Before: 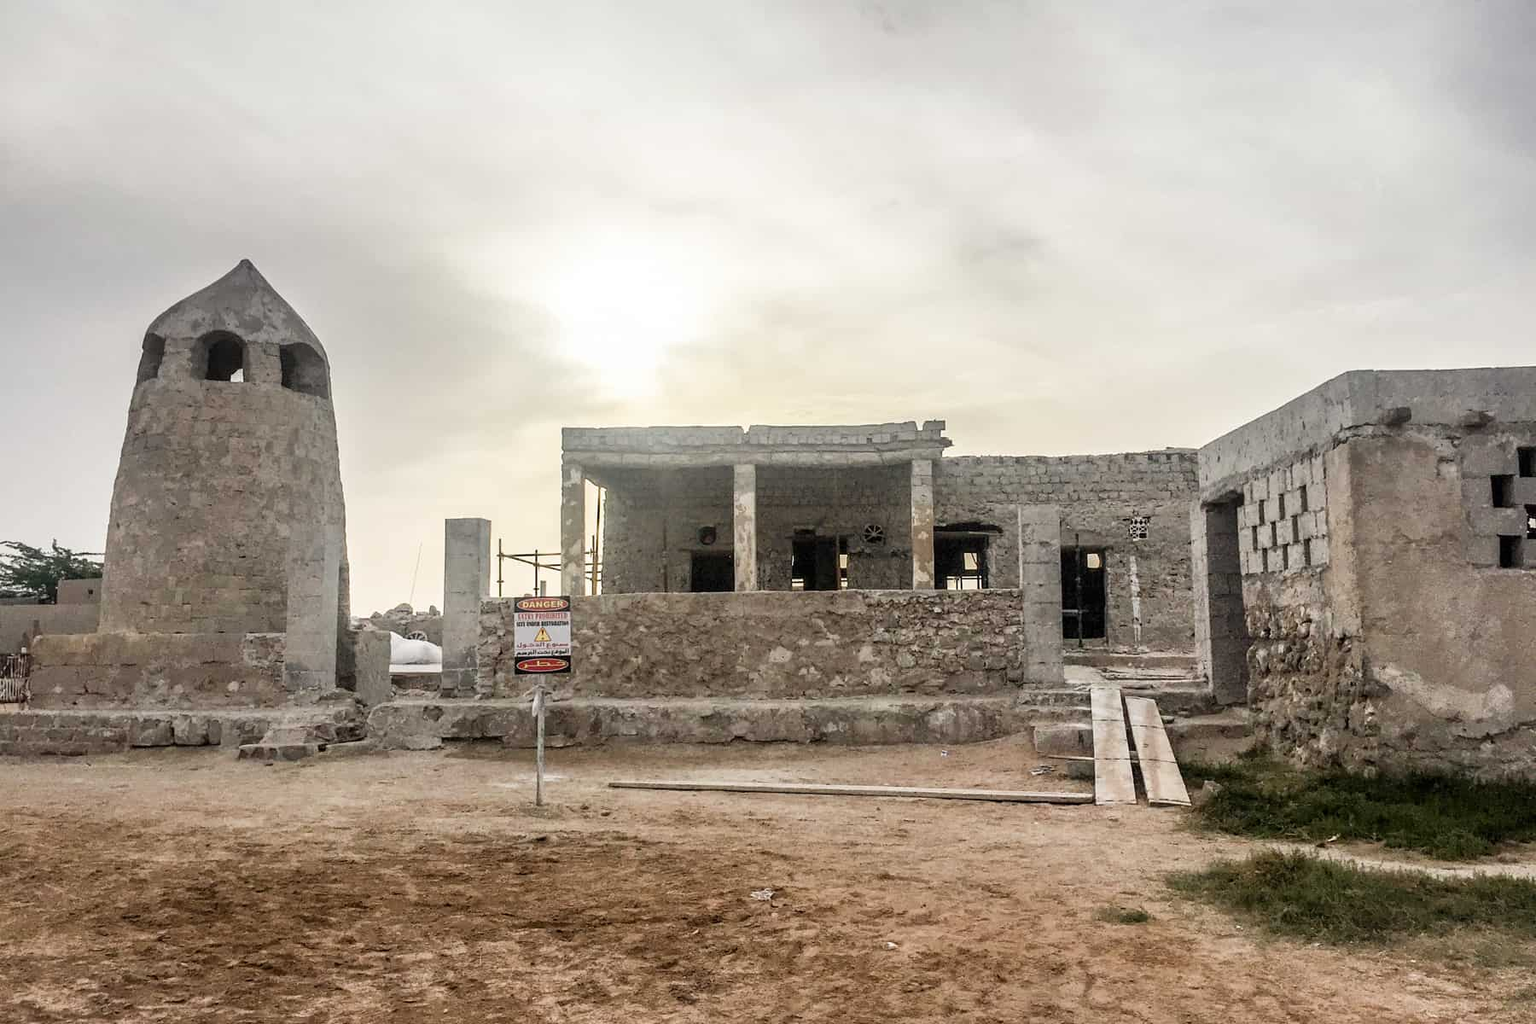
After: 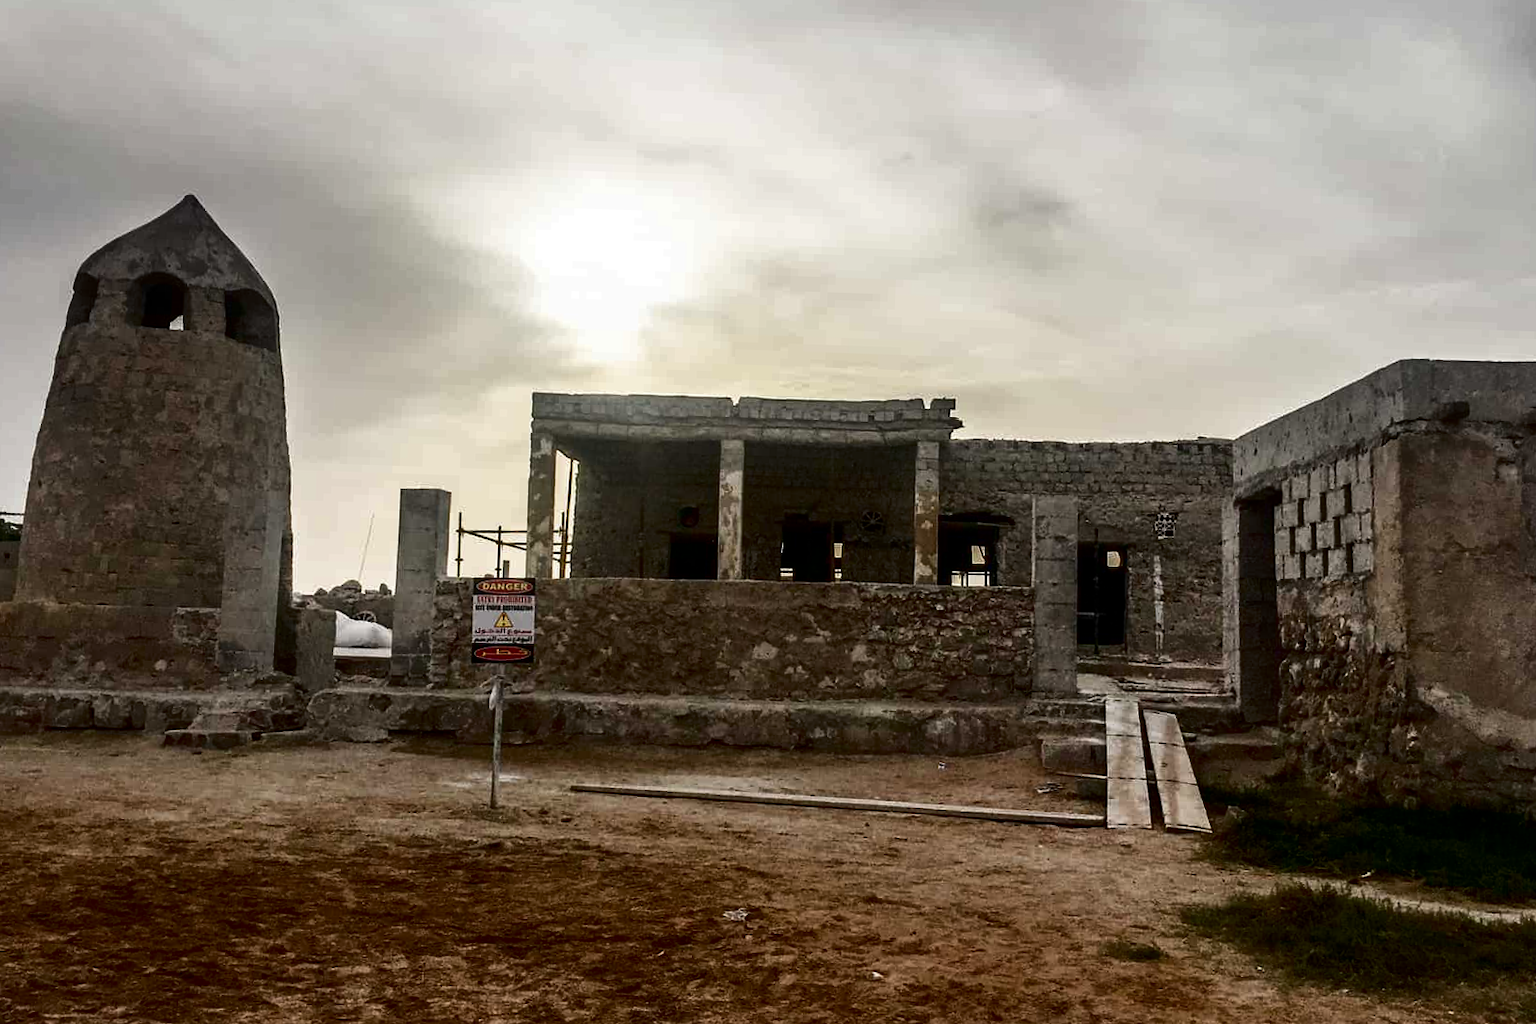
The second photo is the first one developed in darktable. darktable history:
contrast brightness saturation: contrast 0.09, brightness -0.59, saturation 0.17
crop and rotate: angle -1.96°, left 3.097%, top 4.154%, right 1.586%, bottom 0.529%
